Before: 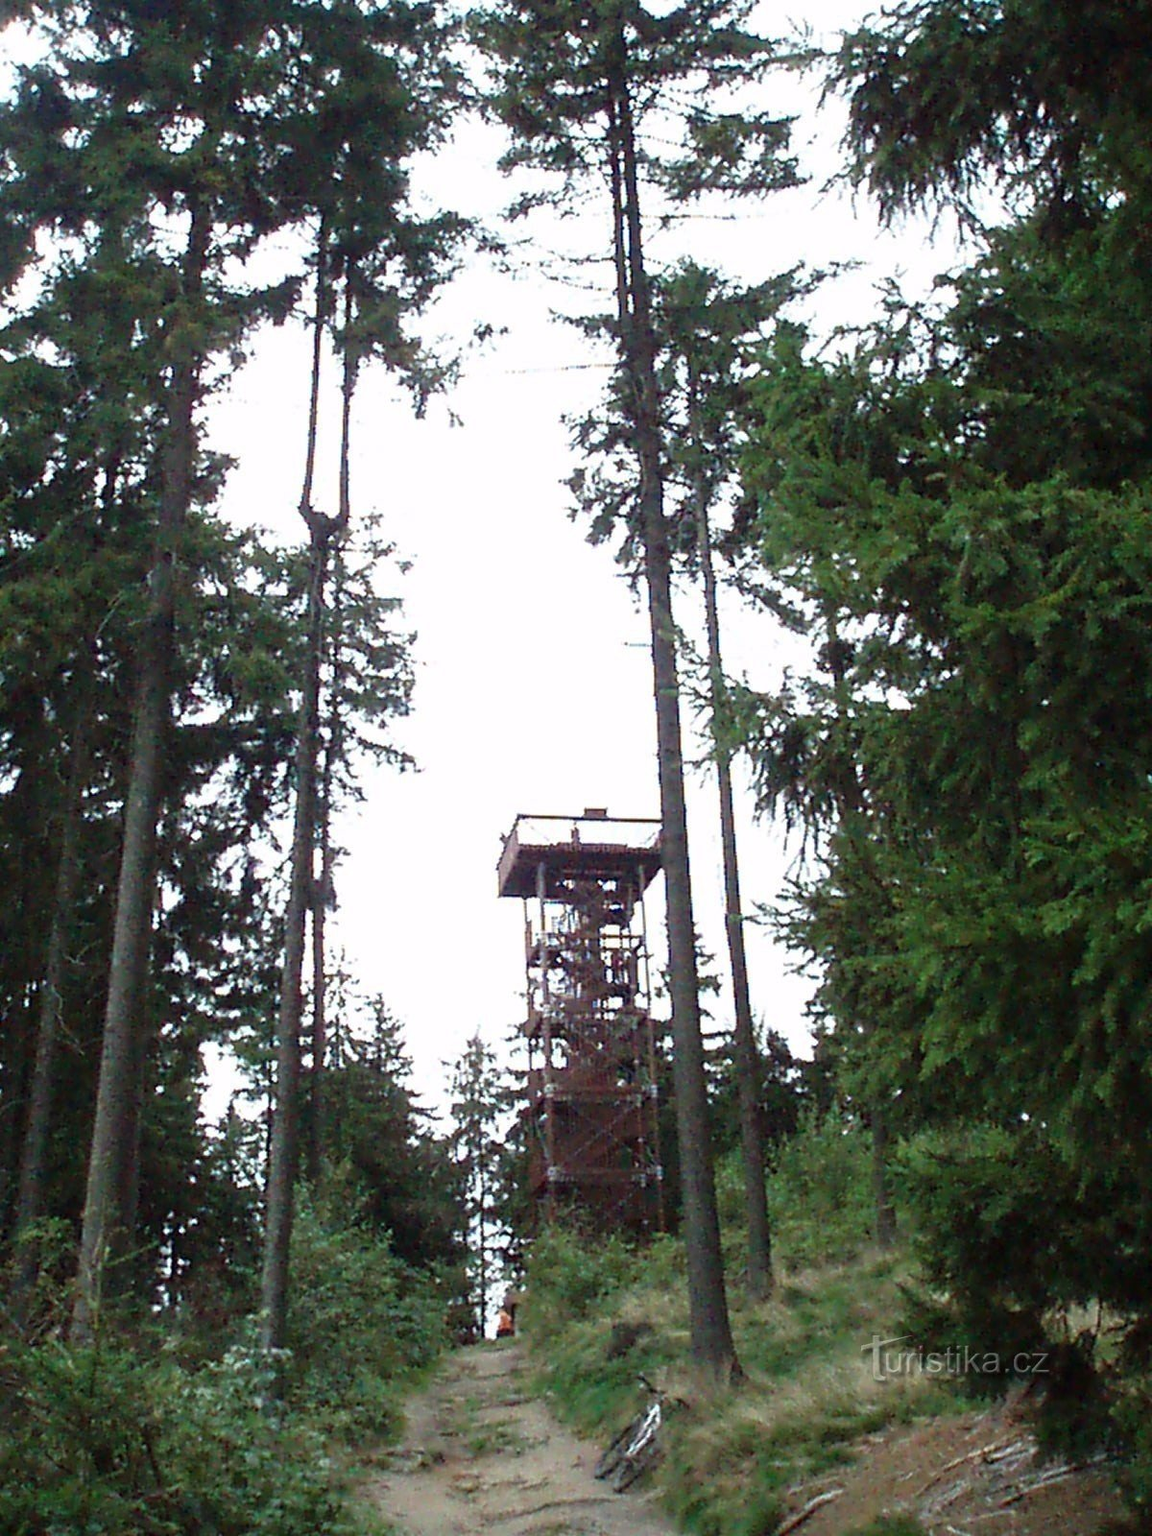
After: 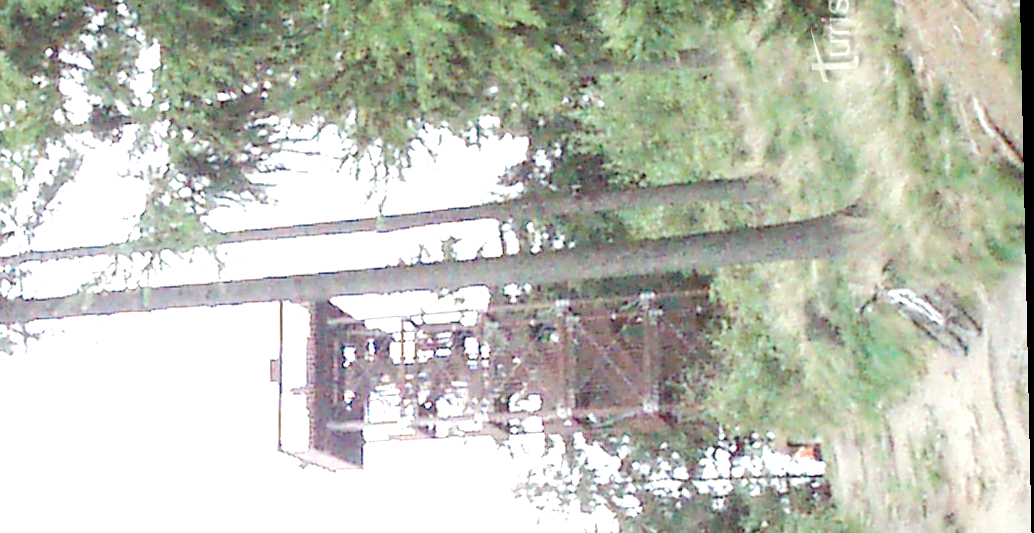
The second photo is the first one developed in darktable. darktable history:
orientation "rotate by  90 degrees": orientation rotate 90°
crop: left 36.005%, top 18.293%, right 0.31%, bottom 38.444%
white balance: emerald 1
tone equalizer "contrast tone curve: medium": -8 EV -0.75 EV, -7 EV -0.7 EV, -6 EV -0.6 EV, -5 EV -0.4 EV, -3 EV 0.4 EV, -2 EV 0.6 EV, -1 EV 0.7 EV, +0 EV 0.75 EV, edges refinement/feathering 500, mask exposure compensation -1.57 EV, preserve details no
rotate and perspective: rotation -1.24°, automatic cropping off
